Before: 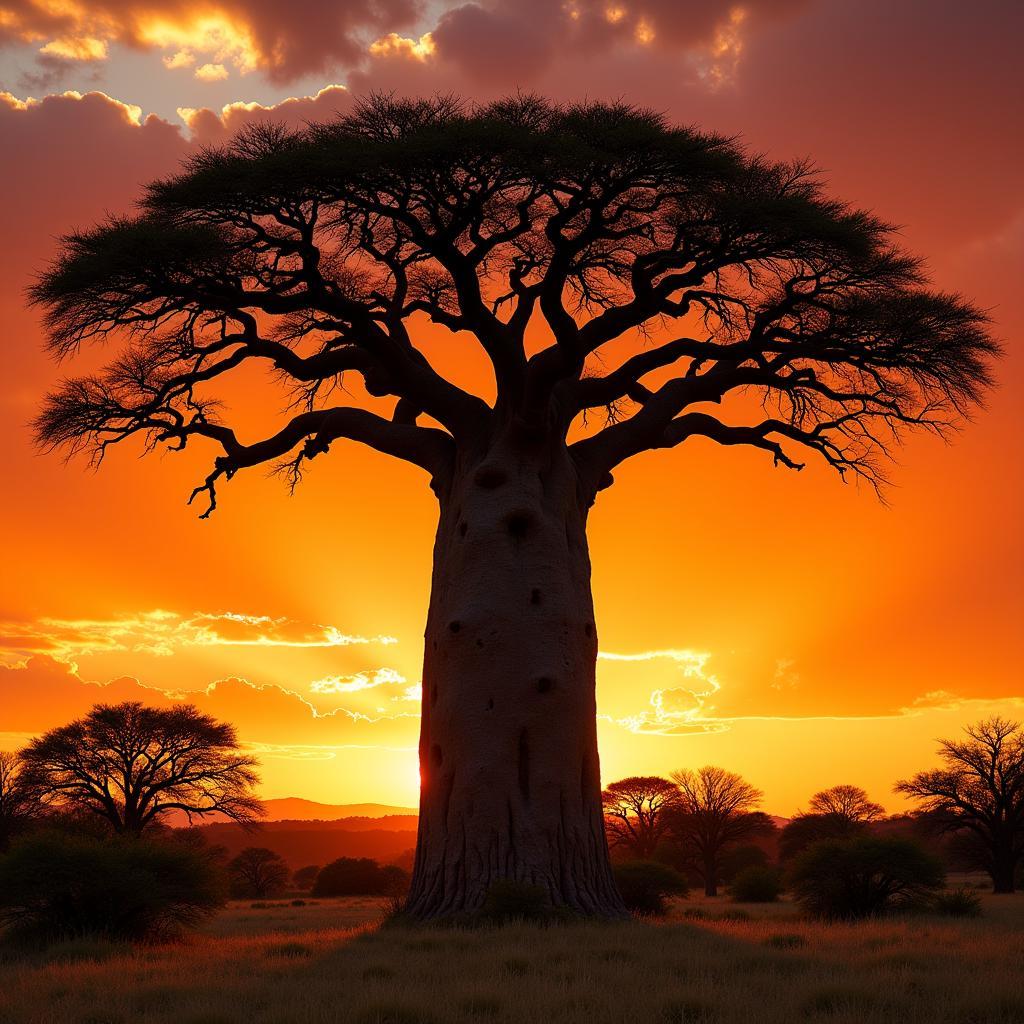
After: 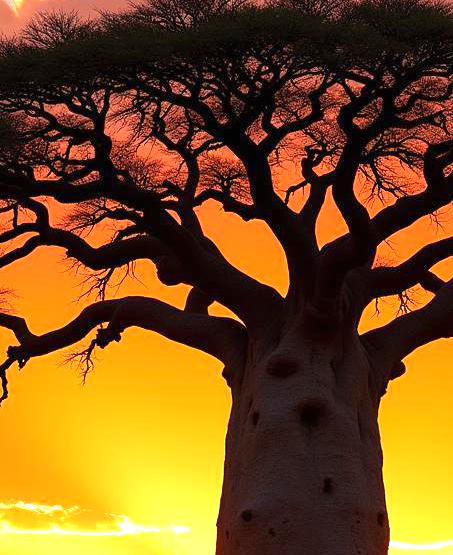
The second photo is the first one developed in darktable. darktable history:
crop: left 20.332%, top 10.914%, right 35.342%, bottom 34.831%
exposure: black level correction 0, exposure 1 EV, compensate highlight preservation false
